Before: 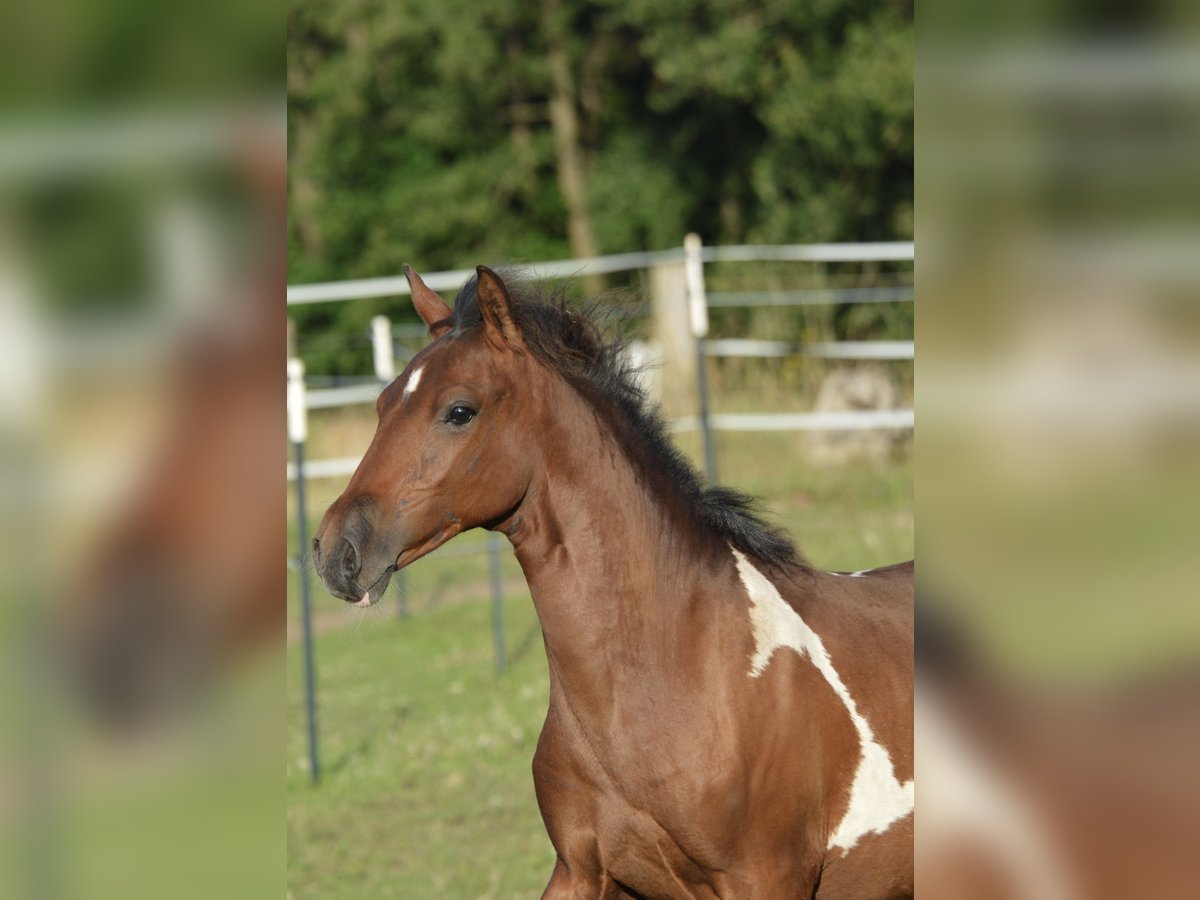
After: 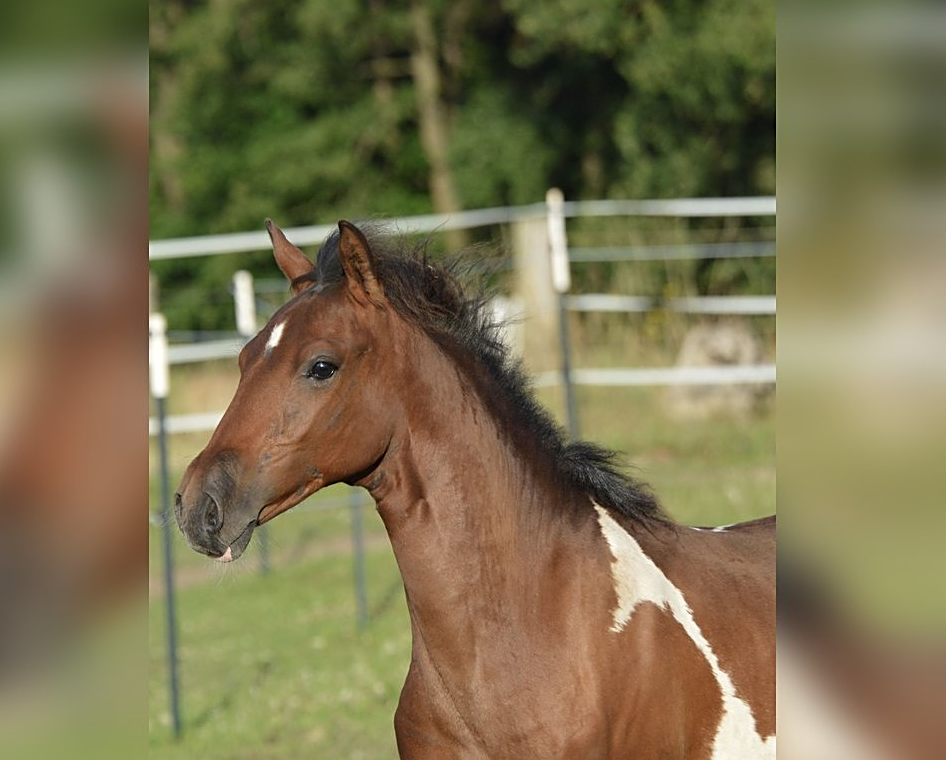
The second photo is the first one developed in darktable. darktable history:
crop: left 11.527%, top 5.076%, right 9.56%, bottom 10.446%
sharpen: on, module defaults
